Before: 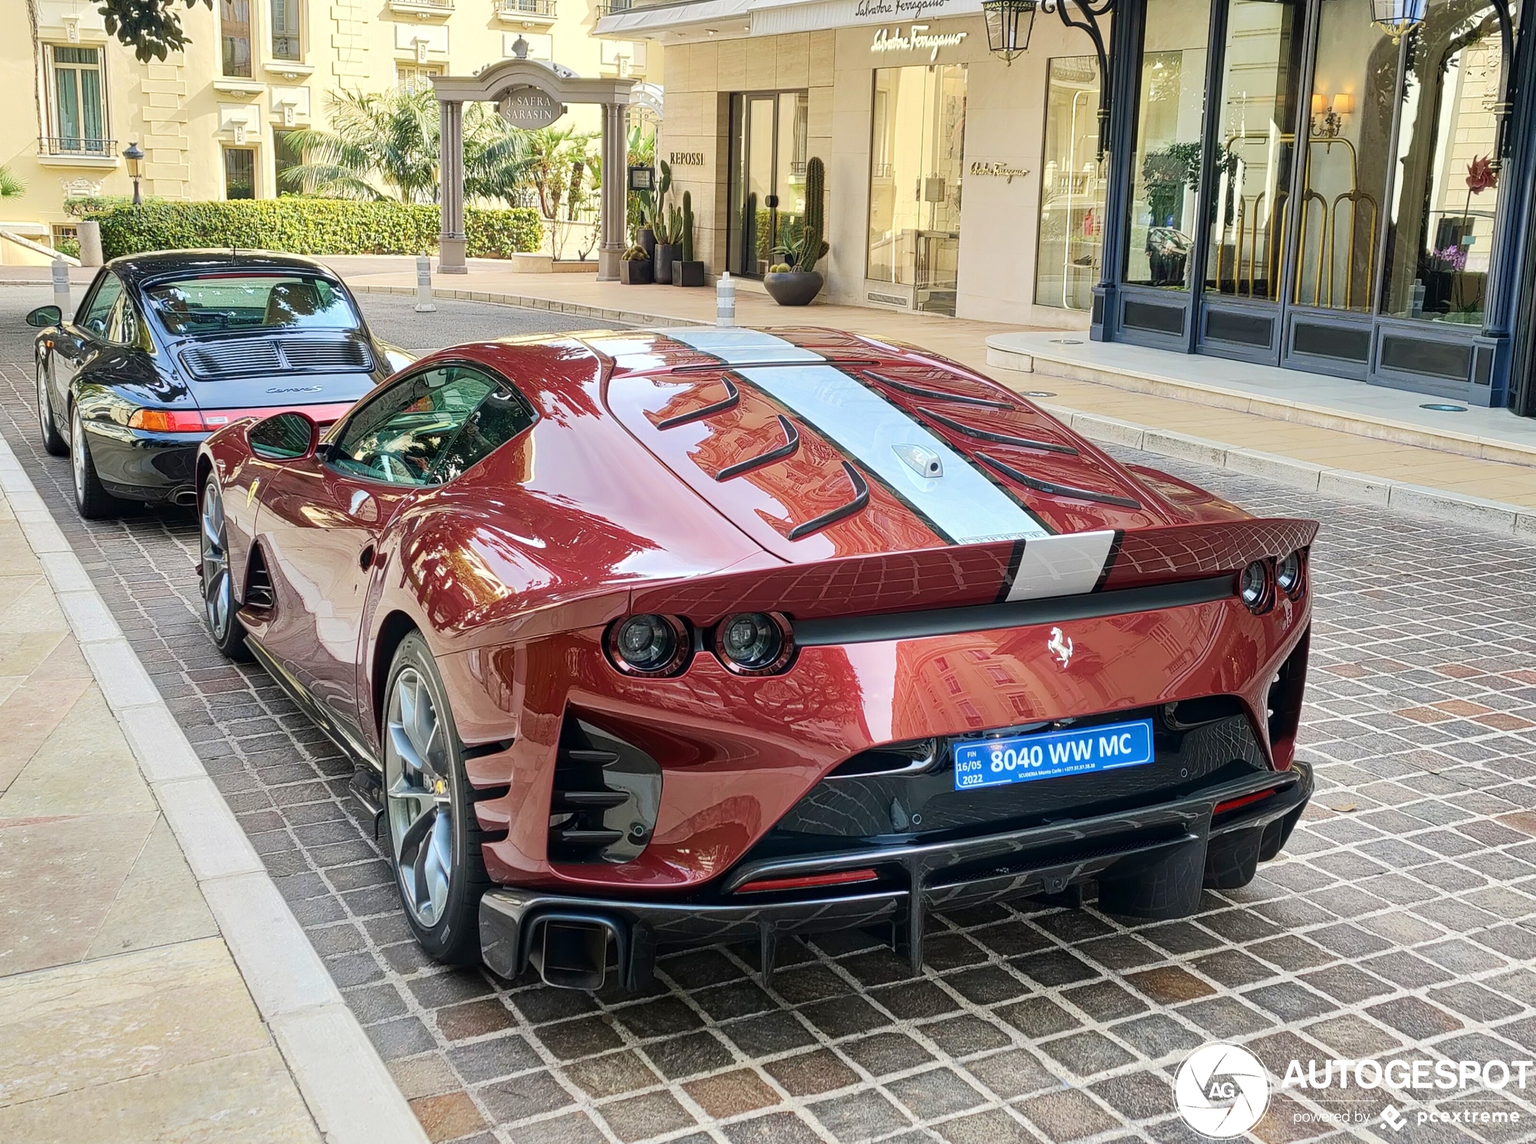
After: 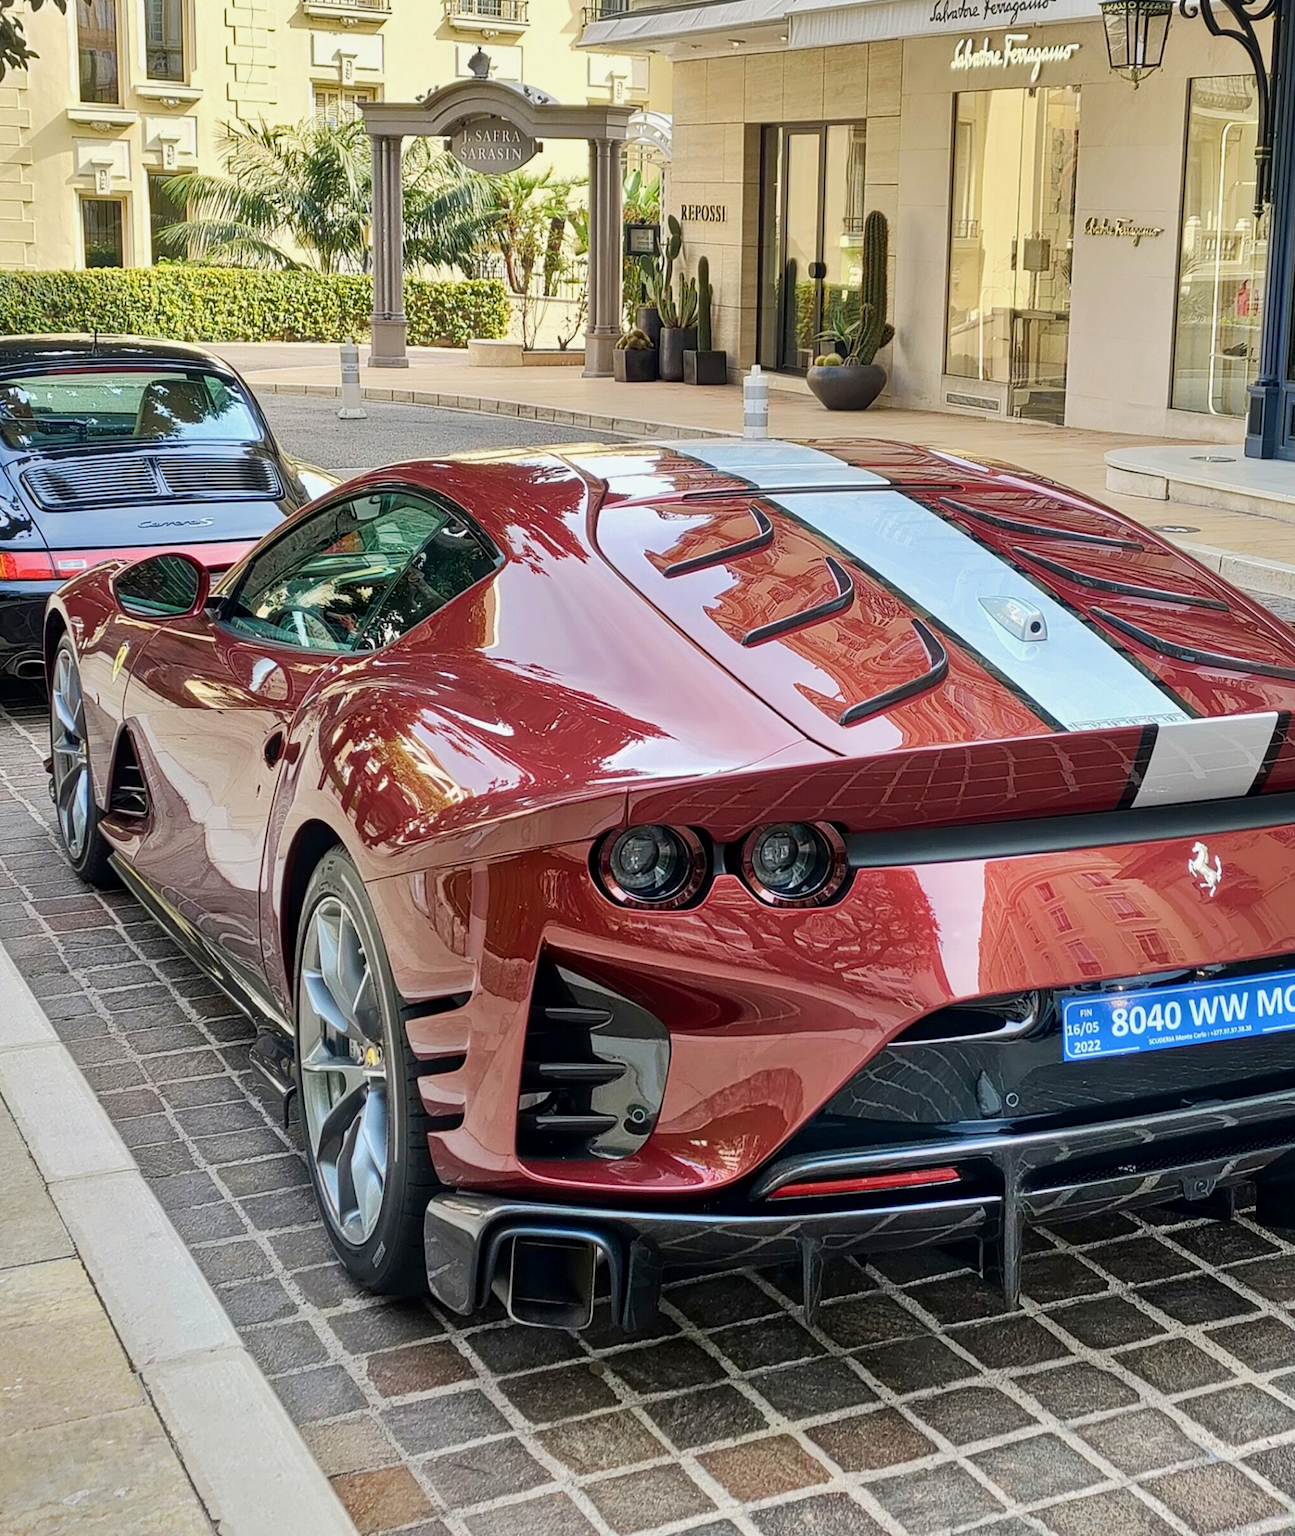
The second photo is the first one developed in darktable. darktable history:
crop: left 10.644%, right 26.528%
shadows and highlights: shadows color adjustment 97.66%, soften with gaussian
exposure: black level correction 0.002, exposure -0.1 EV, compensate highlight preservation false
color zones: mix -62.47%
